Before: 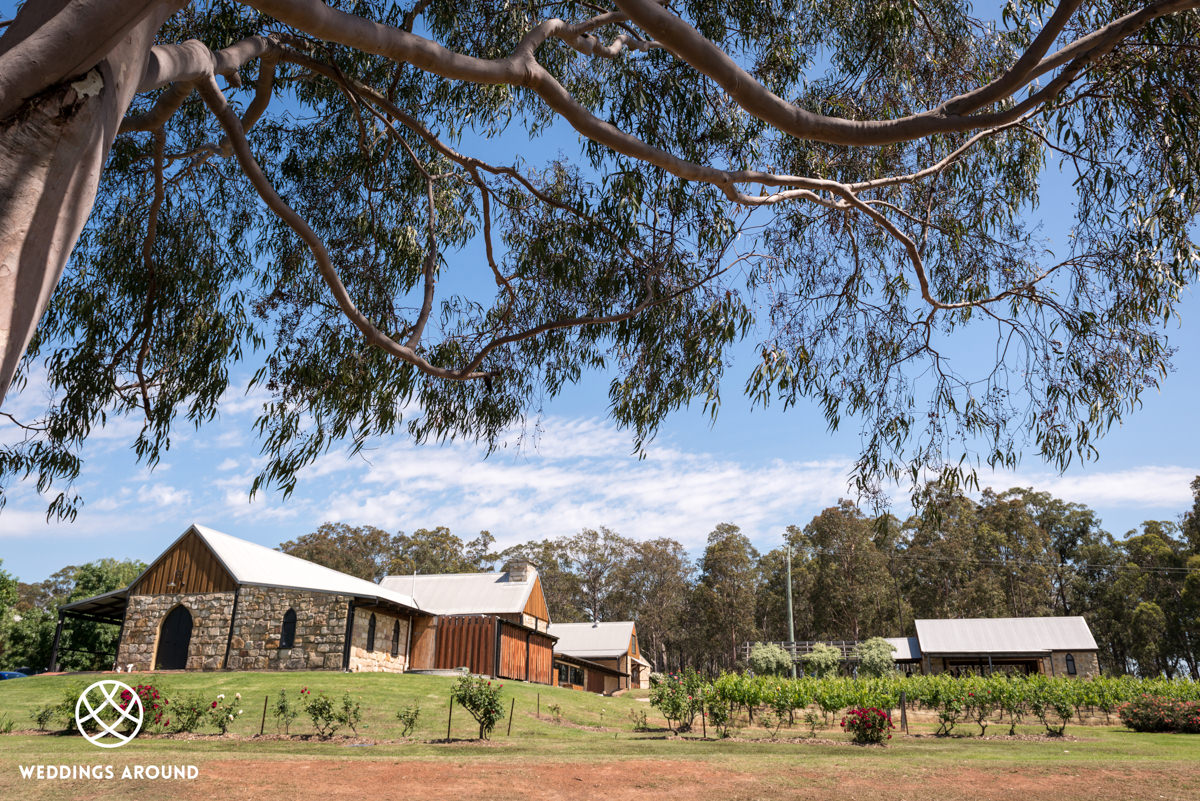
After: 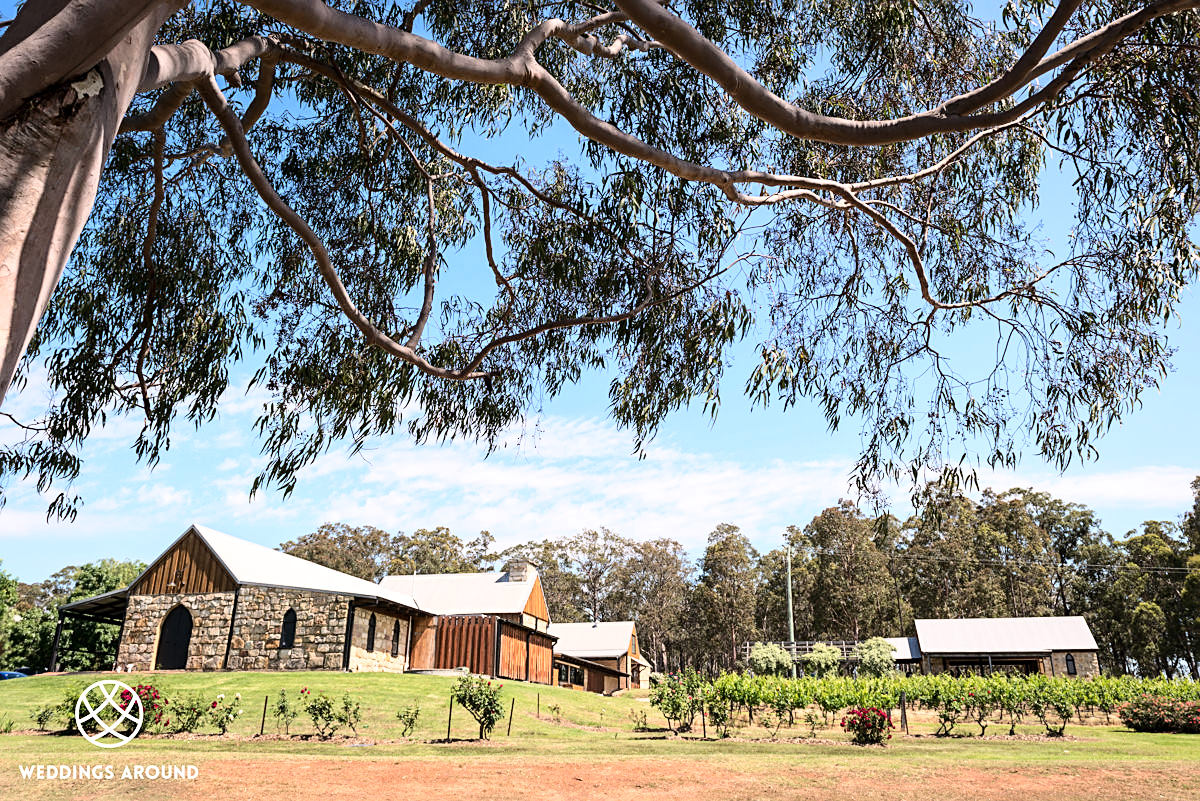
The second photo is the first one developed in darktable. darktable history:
sharpen: on, module defaults
base curve: curves: ch0 [(0, 0) (0.028, 0.03) (0.121, 0.232) (0.46, 0.748) (0.859, 0.968) (1, 1)]
